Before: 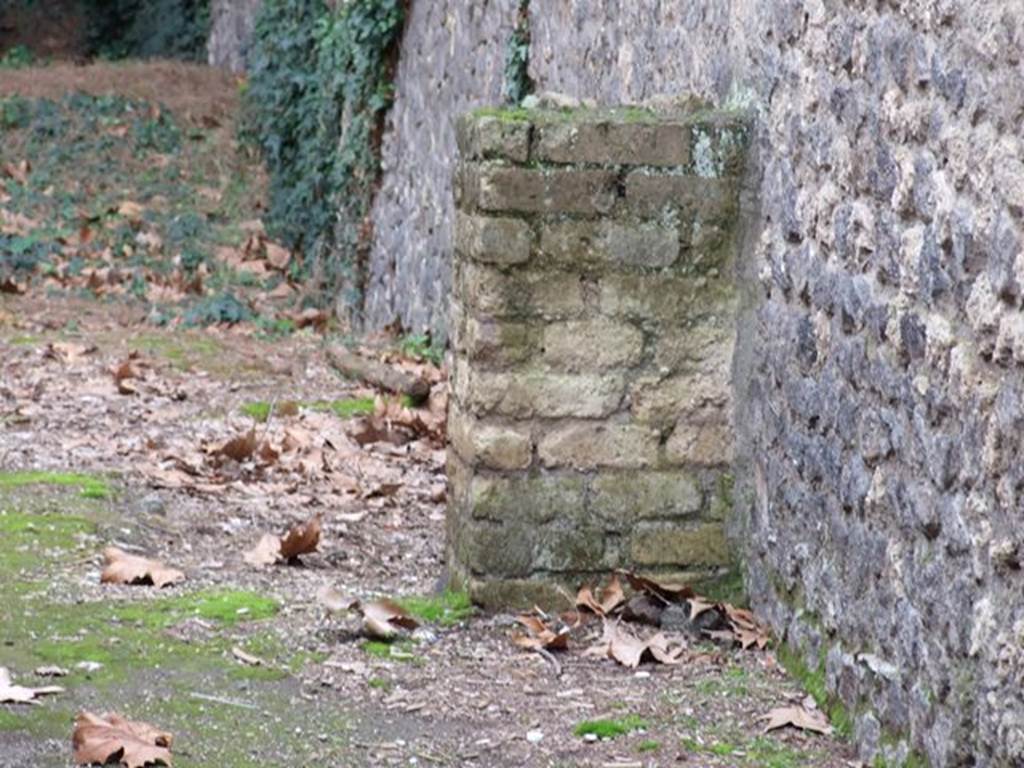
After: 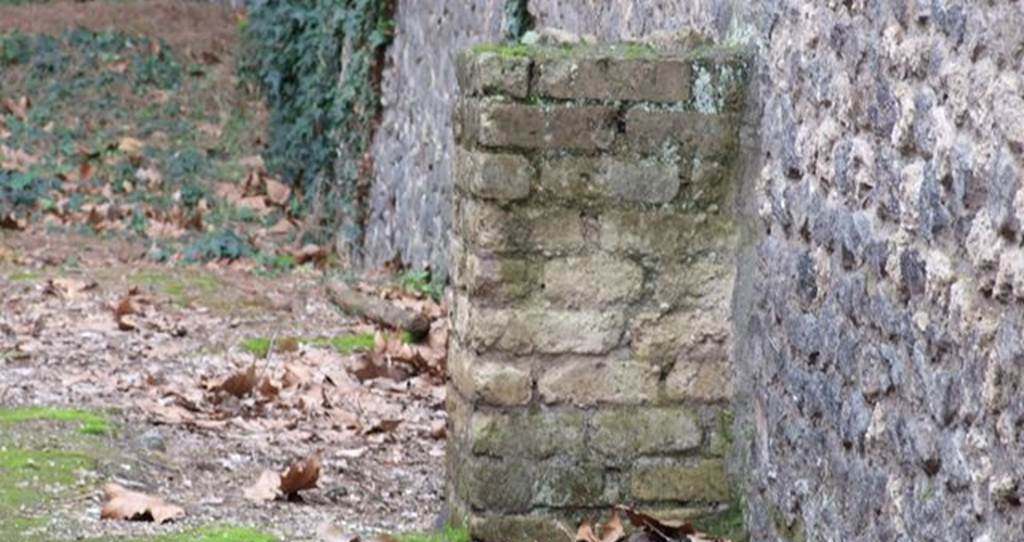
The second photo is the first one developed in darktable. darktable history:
crop and rotate: top 8.394%, bottom 20.918%
